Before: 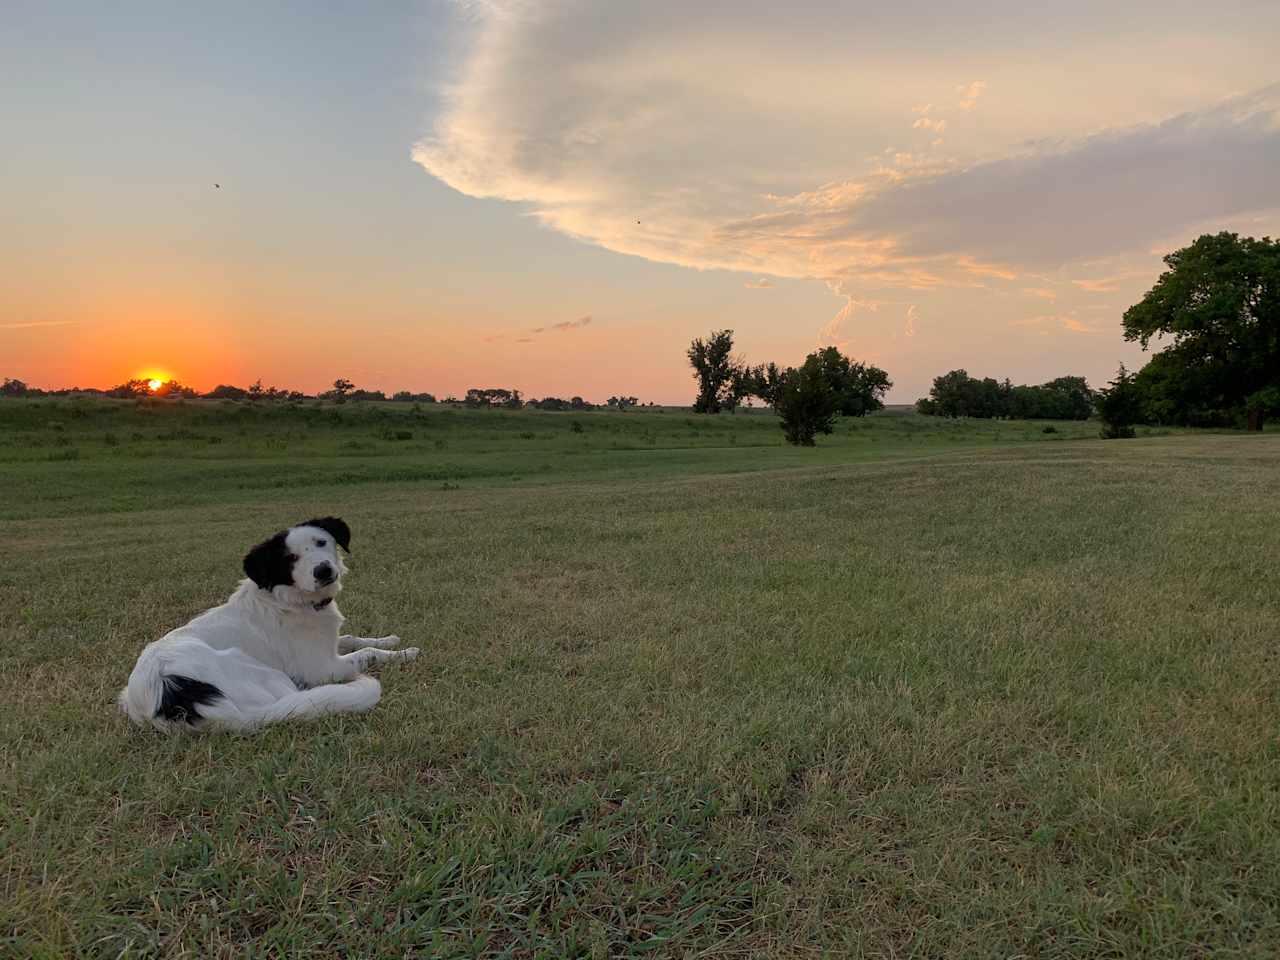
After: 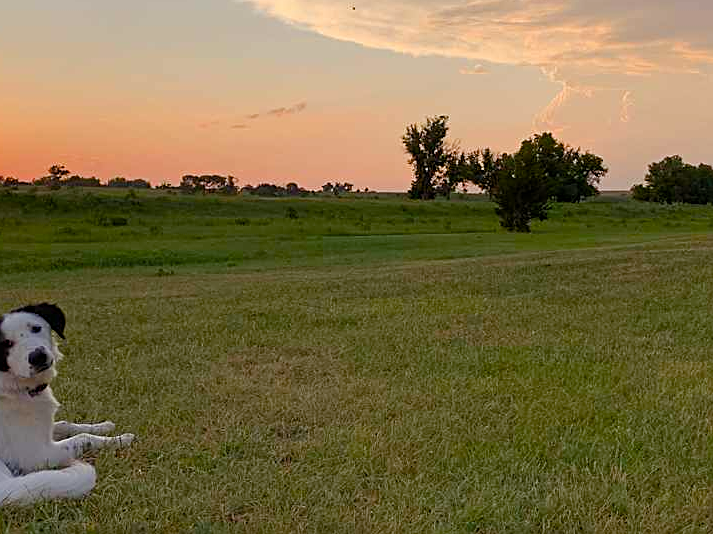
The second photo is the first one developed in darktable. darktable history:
sharpen: on, module defaults
crop and rotate: left 22.278%, top 22.322%, right 21.998%, bottom 21.999%
color zones: curves: ch0 [(0, 0.5) (0.143, 0.5) (0.286, 0.5) (0.429, 0.5) (0.571, 0.5) (0.714, 0.476) (0.857, 0.5) (1, 0.5)]; ch2 [(0, 0.5) (0.143, 0.5) (0.286, 0.5) (0.429, 0.5) (0.571, 0.5) (0.714, 0.487) (0.857, 0.5) (1, 0.5)]
color balance rgb: power › chroma 0.299%, power › hue 23.99°, perceptual saturation grading › global saturation 20%, perceptual saturation grading › highlights -49.005%, perceptual saturation grading › shadows 24.983%, global vibrance 44.156%
